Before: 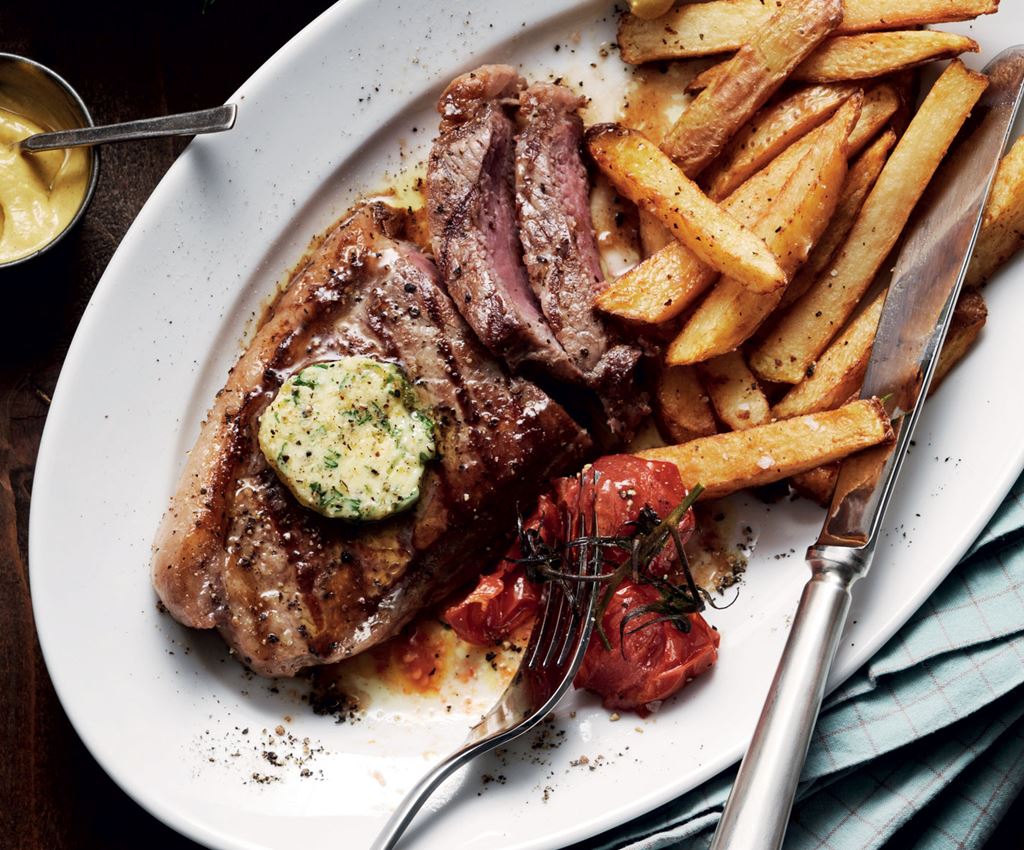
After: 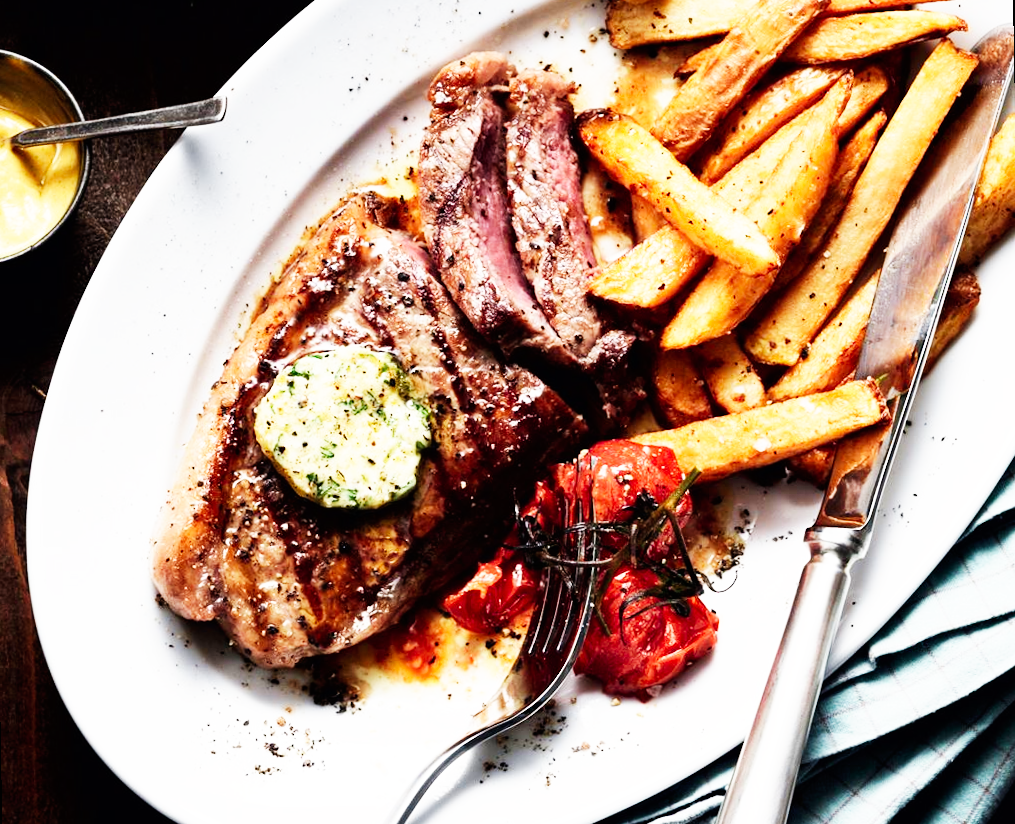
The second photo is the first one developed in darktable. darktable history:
exposure: exposure 0 EV, compensate highlight preservation false
base curve: curves: ch0 [(0, 0) (0.007, 0.004) (0.027, 0.03) (0.046, 0.07) (0.207, 0.54) (0.442, 0.872) (0.673, 0.972) (1, 1)], preserve colors none
rotate and perspective: rotation -1°, crop left 0.011, crop right 0.989, crop top 0.025, crop bottom 0.975
